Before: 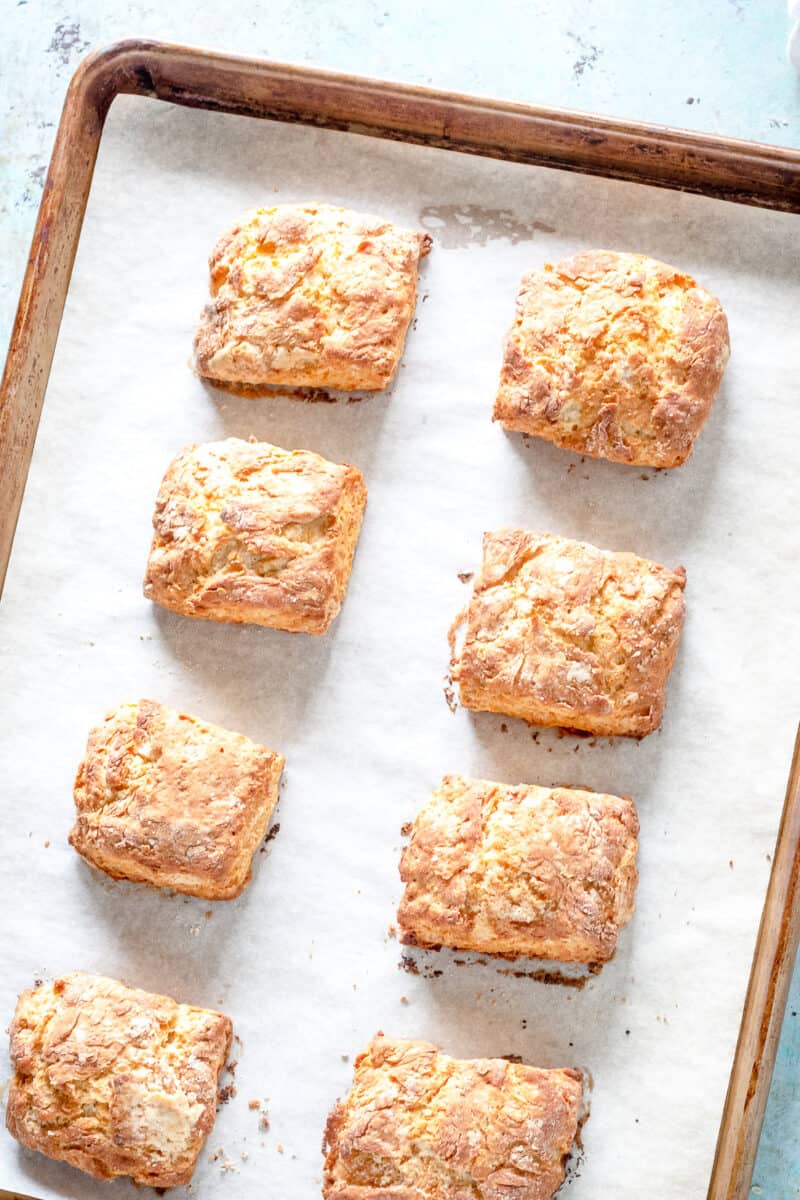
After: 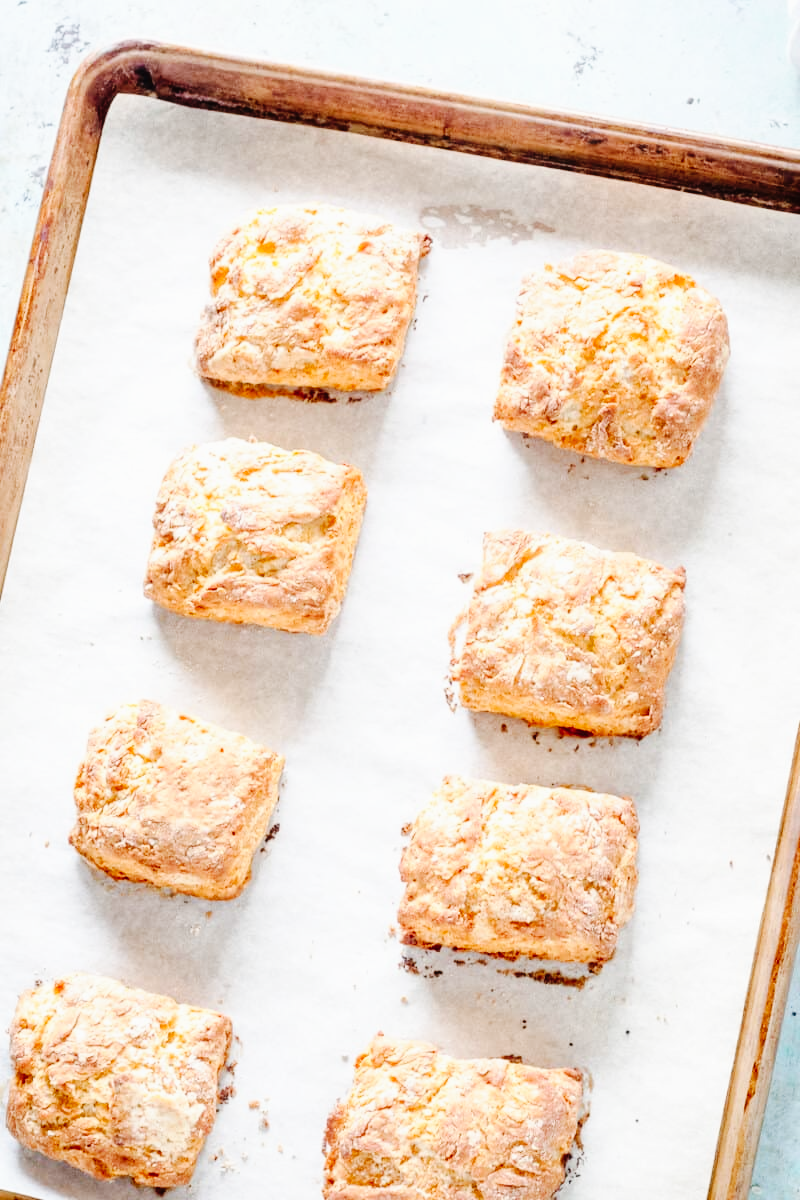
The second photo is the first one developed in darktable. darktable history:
tone curve: curves: ch0 [(0, 0.014) (0.12, 0.096) (0.386, 0.49) (0.54, 0.684) (0.751, 0.855) (0.89, 0.943) (0.998, 0.989)]; ch1 [(0, 0) (0.133, 0.099) (0.437, 0.41) (0.5, 0.5) (0.517, 0.536) (0.548, 0.575) (0.582, 0.639) (0.627, 0.692) (0.836, 0.868) (1, 1)]; ch2 [(0, 0) (0.374, 0.341) (0.456, 0.443) (0.478, 0.49) (0.501, 0.5) (0.528, 0.538) (0.55, 0.6) (0.572, 0.633) (0.702, 0.775) (1, 1)], preserve colors none
